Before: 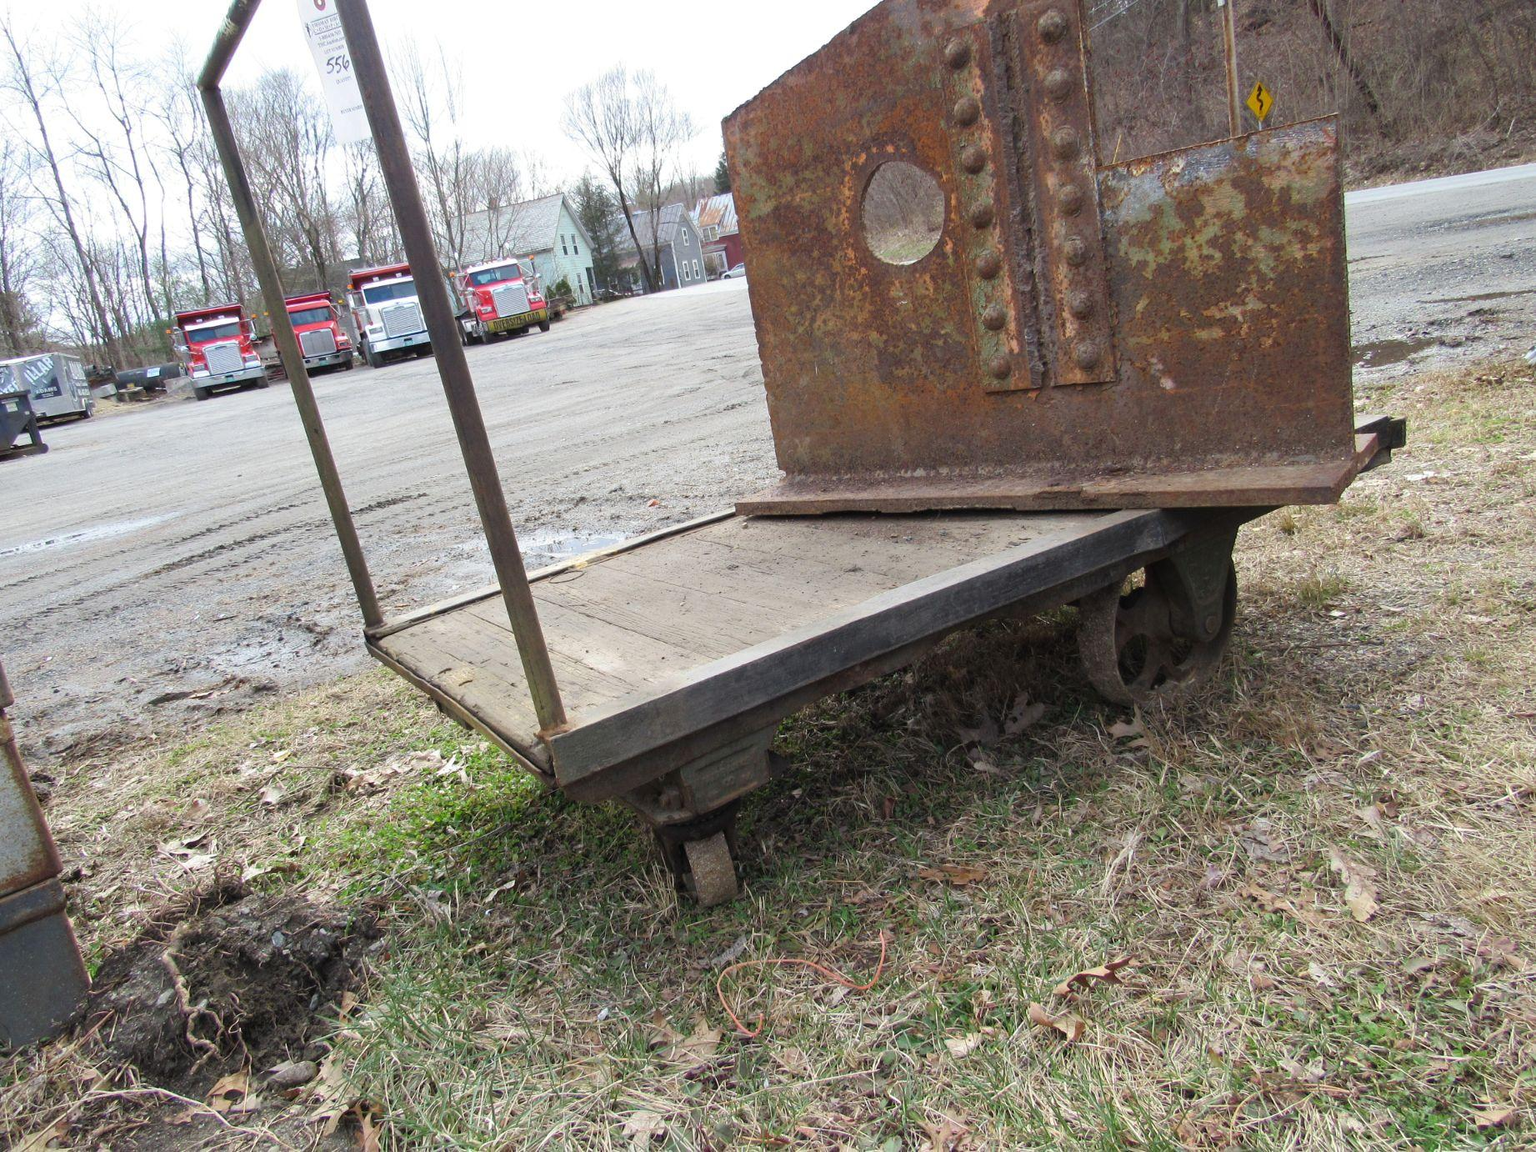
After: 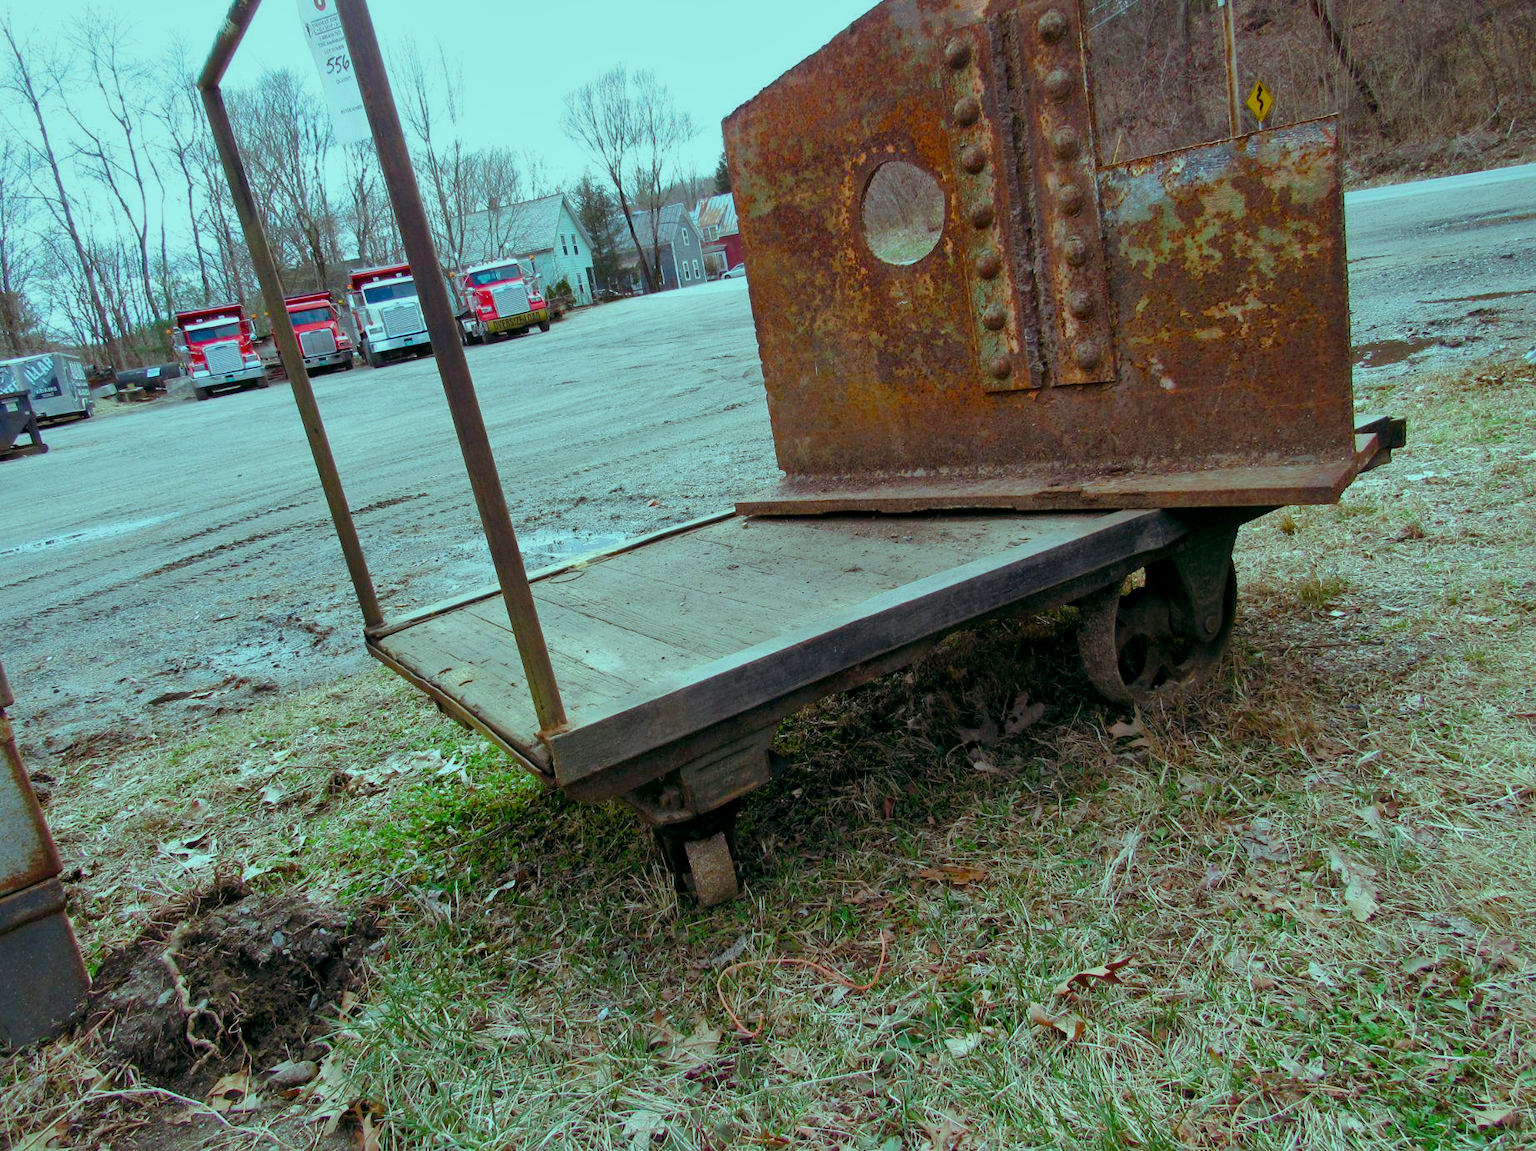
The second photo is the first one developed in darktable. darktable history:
local contrast: mode bilateral grid, contrast 20, coarseness 50, detail 132%, midtone range 0.2
white balance: red 1.045, blue 0.932
color balance rgb: shadows lift › luminance -7.7%, shadows lift › chroma 2.13%, shadows lift › hue 165.27°, power › luminance -7.77%, power › chroma 1.34%, power › hue 330.55°, highlights gain › luminance -33.33%, highlights gain › chroma 5.68%, highlights gain › hue 217.2°, global offset › luminance -0.33%, global offset › chroma 0.11%, global offset › hue 165.27°, perceptual saturation grading › global saturation 27.72%, perceptual saturation grading › highlights -25%, perceptual saturation grading › mid-tones 25%, perceptual saturation grading › shadows 50%
